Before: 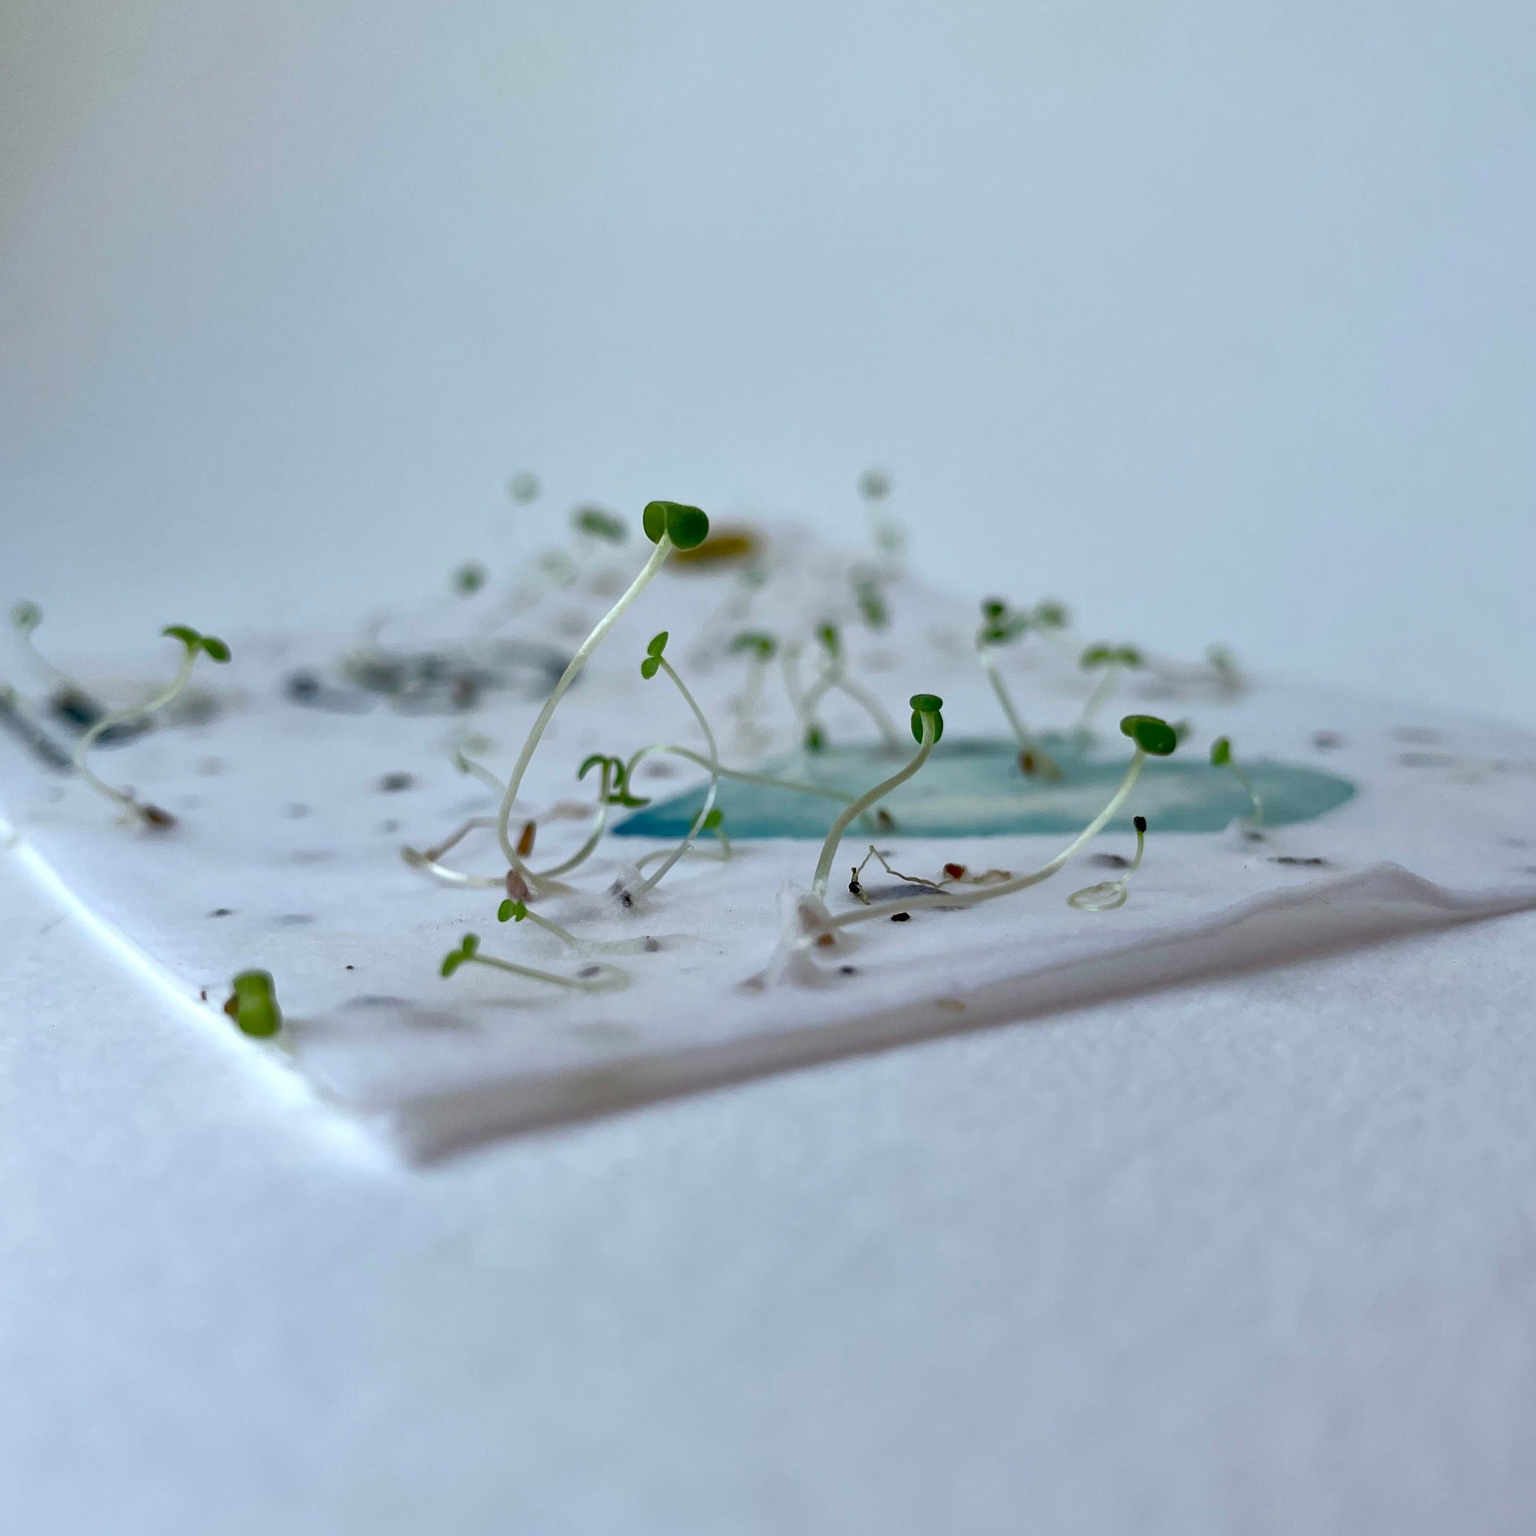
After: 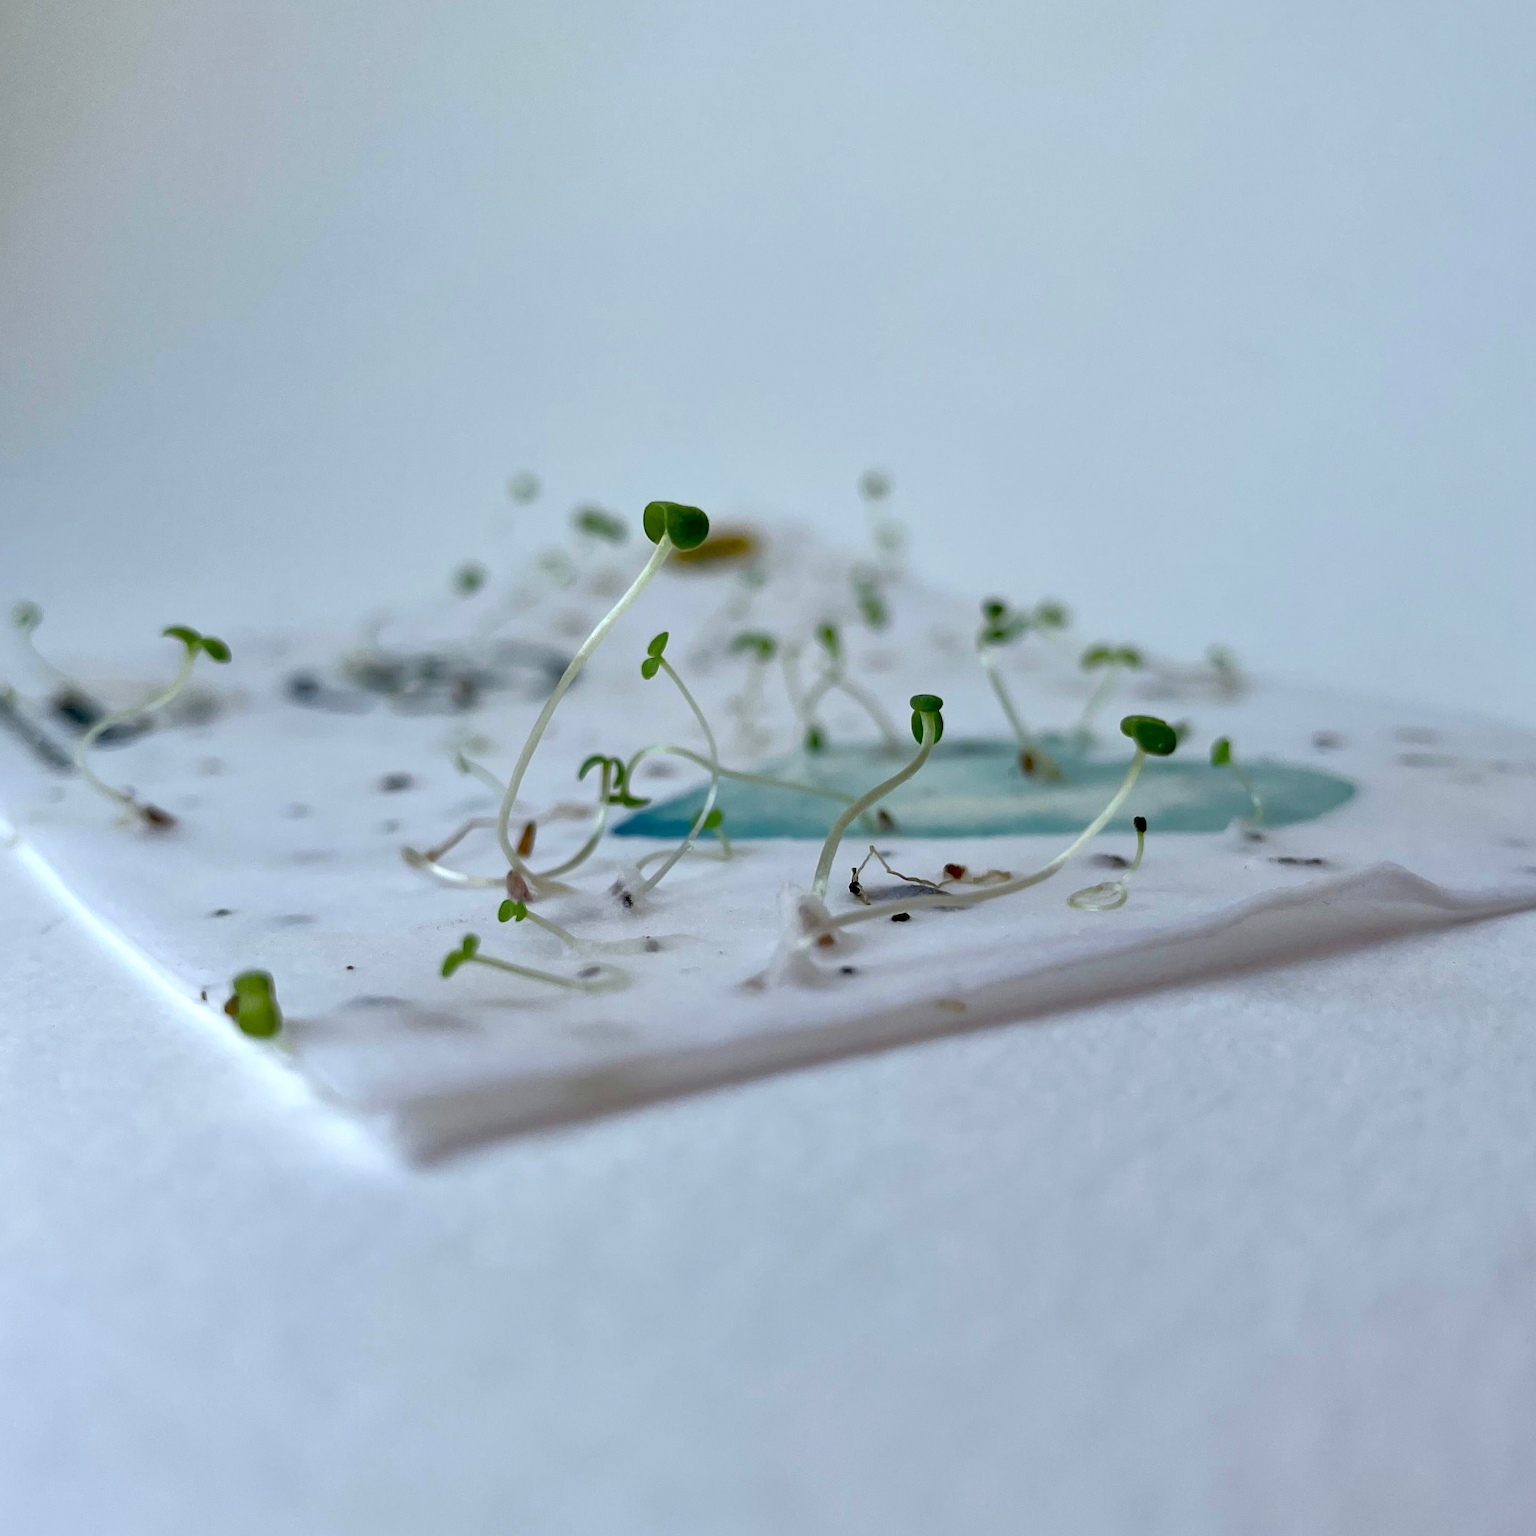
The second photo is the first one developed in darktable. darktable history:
rgb curve: curves: ch0 [(0, 0) (0.136, 0.078) (0.262, 0.245) (0.414, 0.42) (1, 1)], compensate middle gray true, preserve colors basic power
